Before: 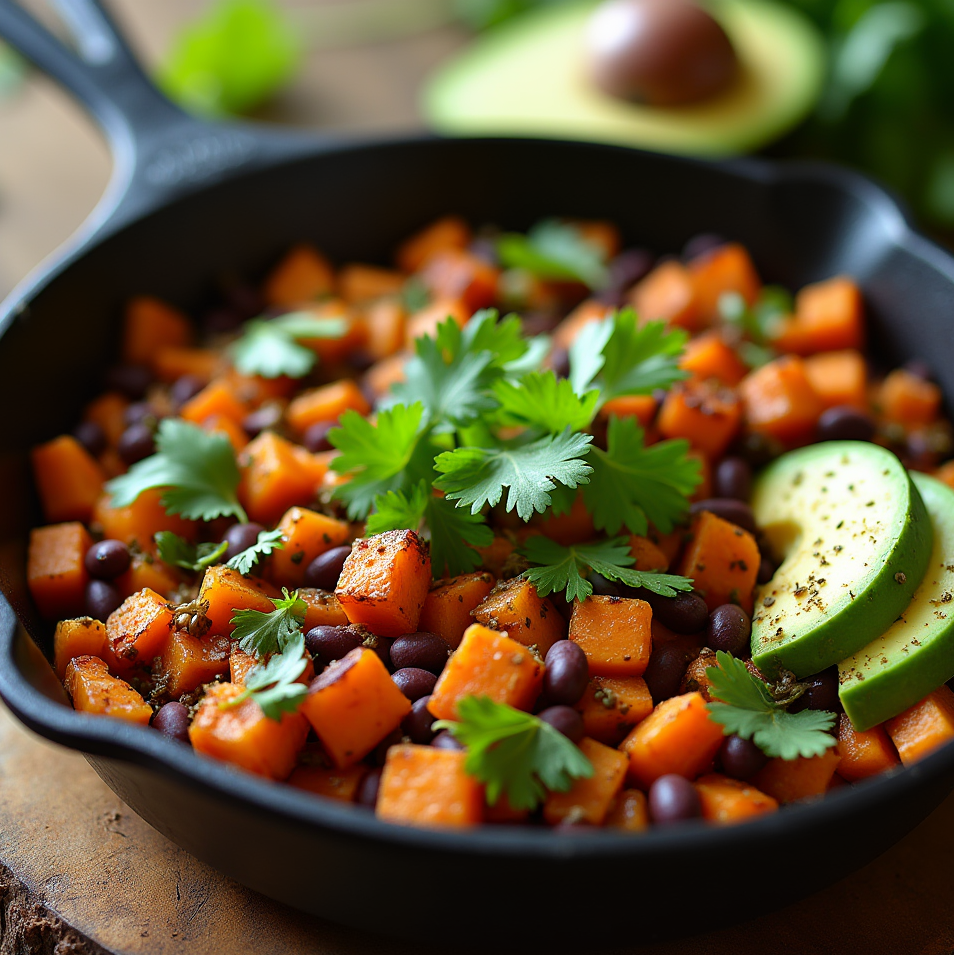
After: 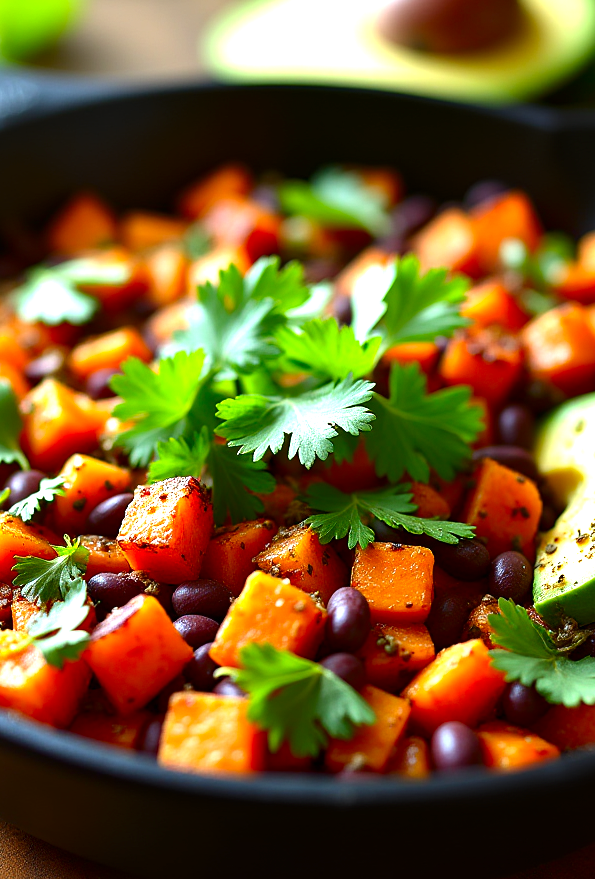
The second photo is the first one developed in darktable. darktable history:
exposure: black level correction 0, exposure 1 EV, compensate exposure bias true, compensate highlight preservation false
contrast brightness saturation: contrast 0.07, brightness -0.14, saturation 0.11
crop and rotate: left 22.918%, top 5.629%, right 14.711%, bottom 2.247%
local contrast: mode bilateral grid, contrast 15, coarseness 36, detail 105%, midtone range 0.2
